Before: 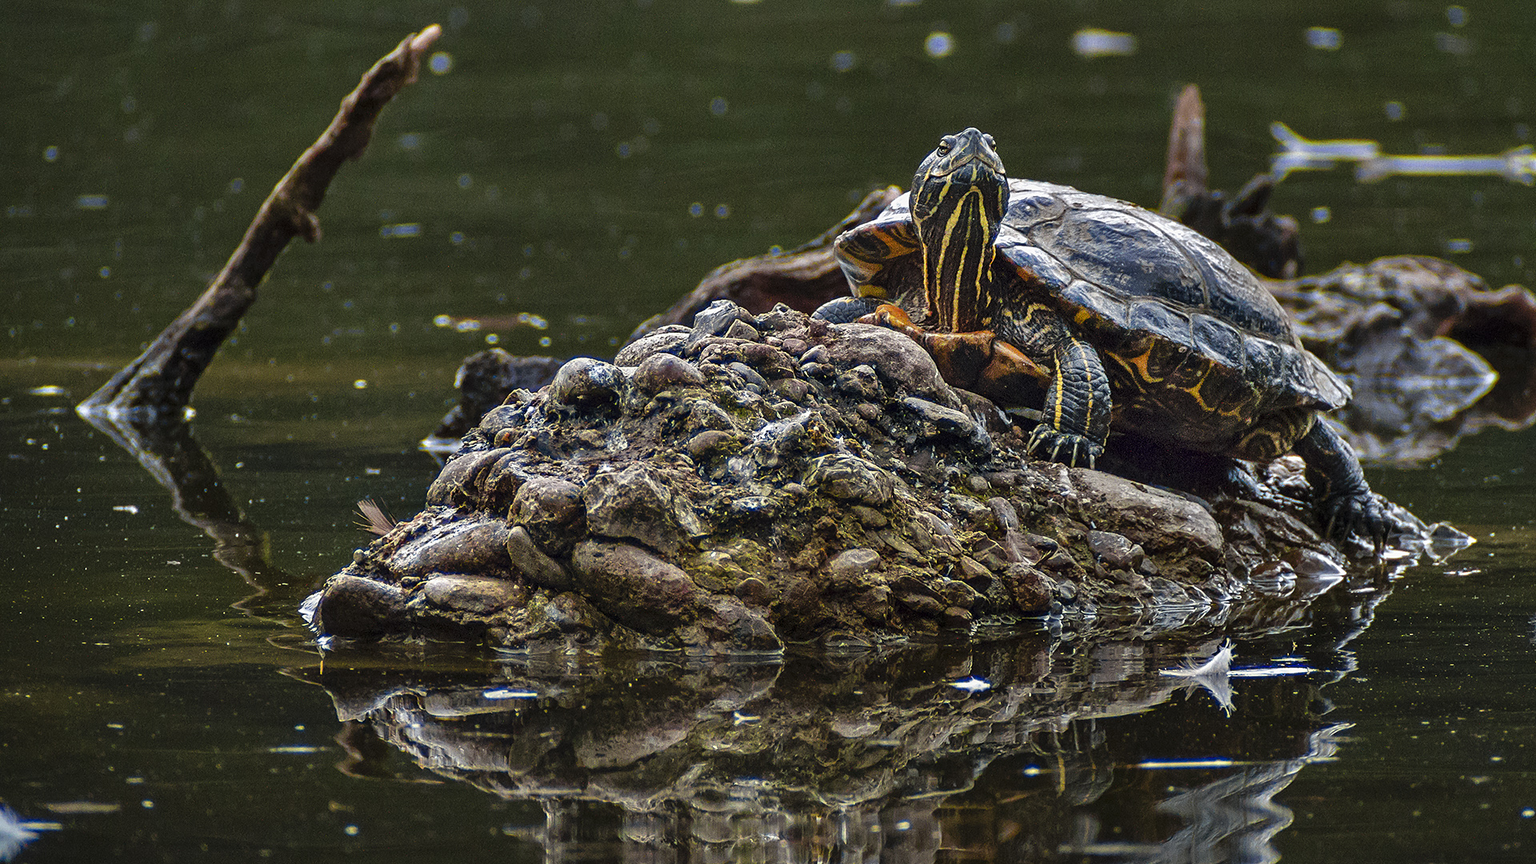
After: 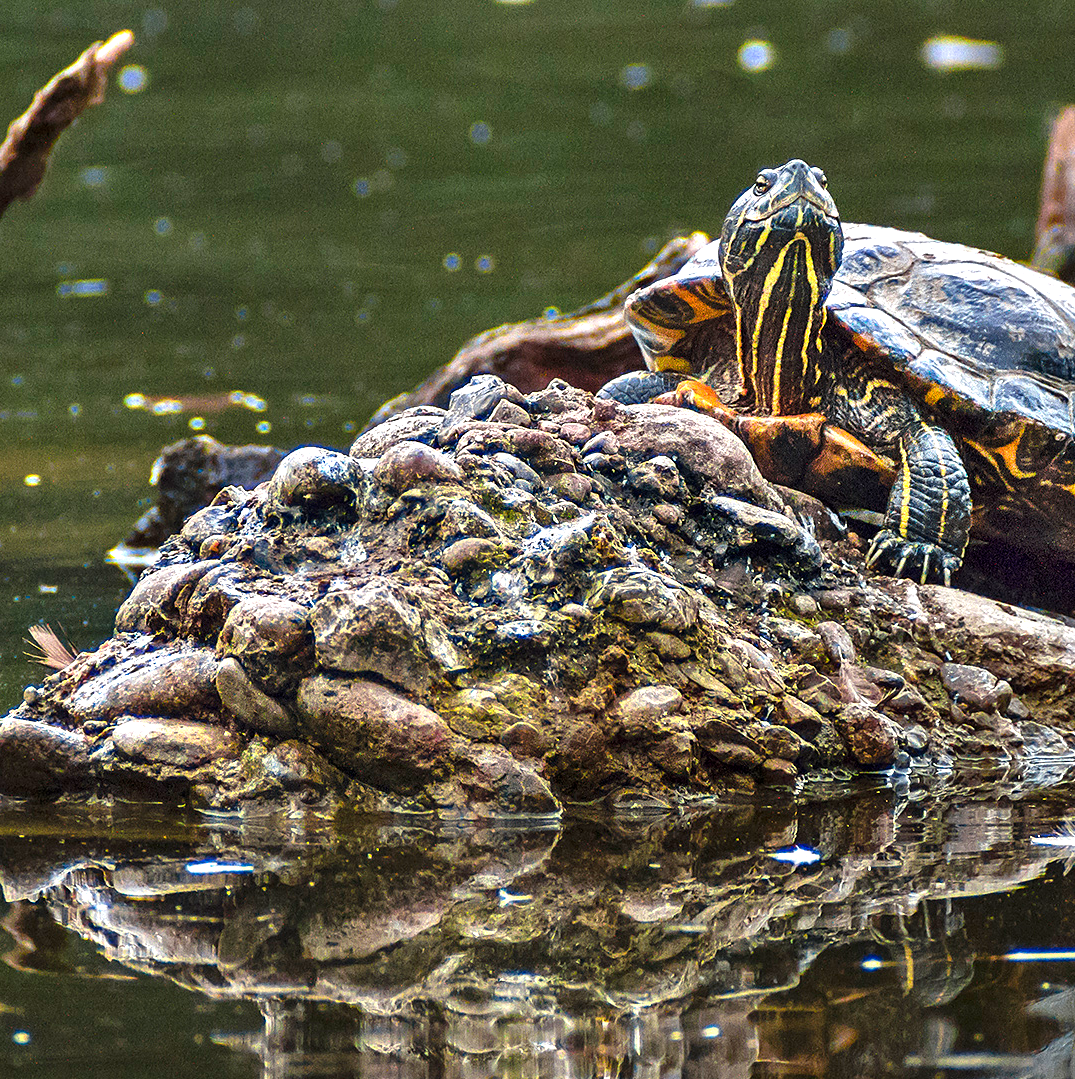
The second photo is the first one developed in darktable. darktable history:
exposure: exposure 1.166 EV, compensate highlight preservation false
crop: left 21.801%, right 22.161%, bottom 0.013%
